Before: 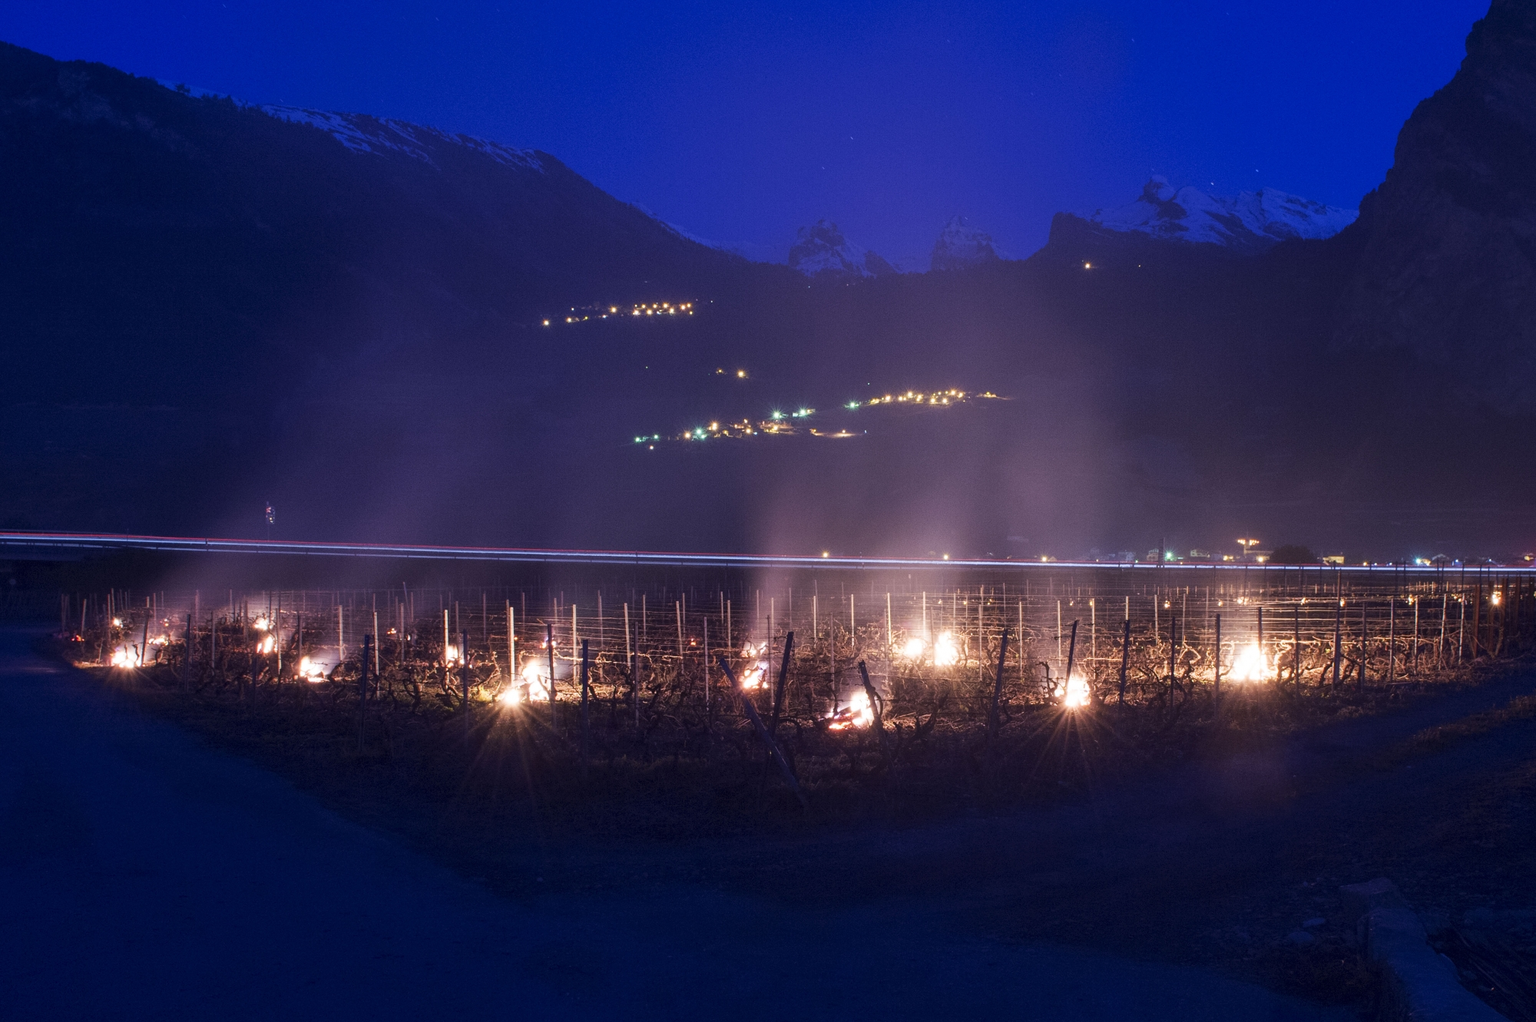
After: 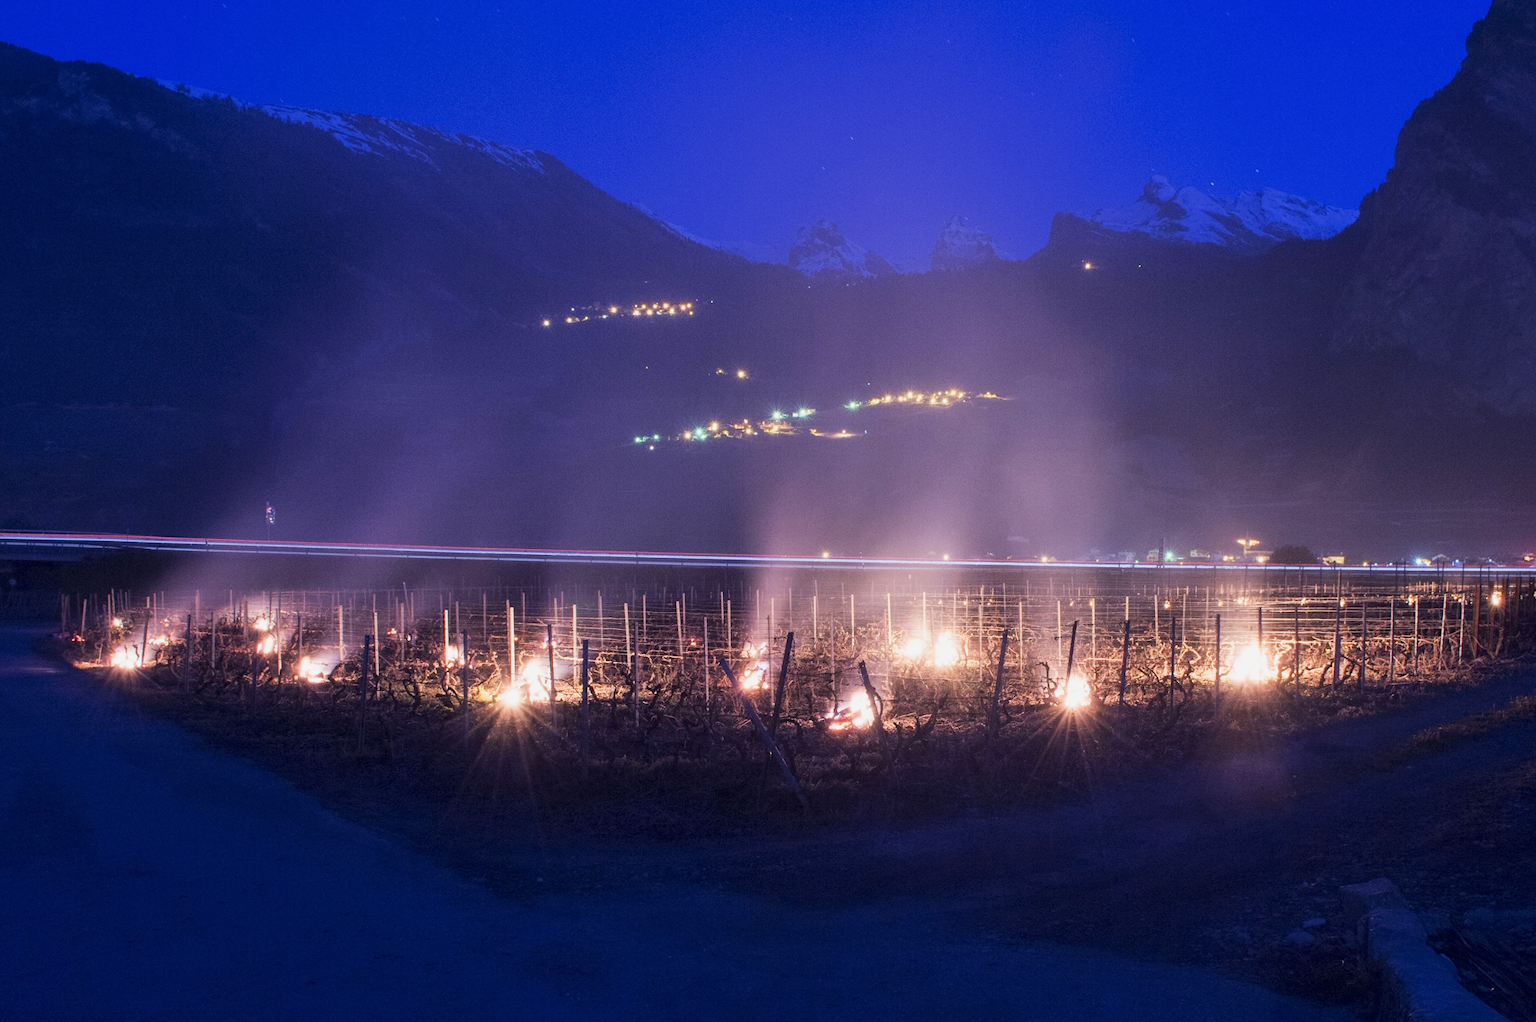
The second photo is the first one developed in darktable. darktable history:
exposure: exposure 1.072 EV, compensate highlight preservation false
filmic rgb: black relative exposure -7.65 EV, white relative exposure 4.56 EV, threshold 2.94 EV, hardness 3.61, enable highlight reconstruction true
